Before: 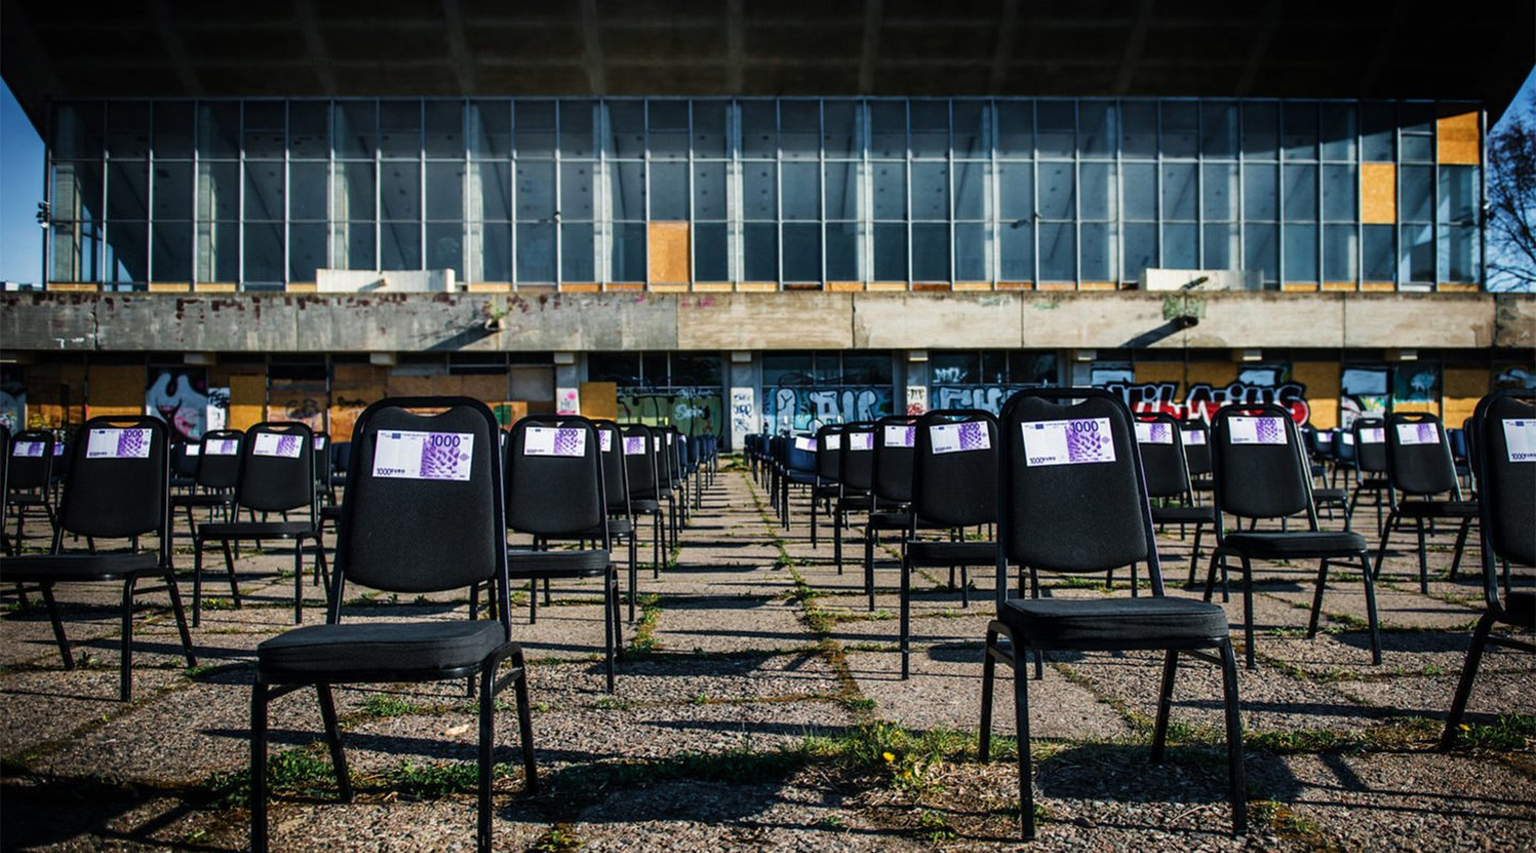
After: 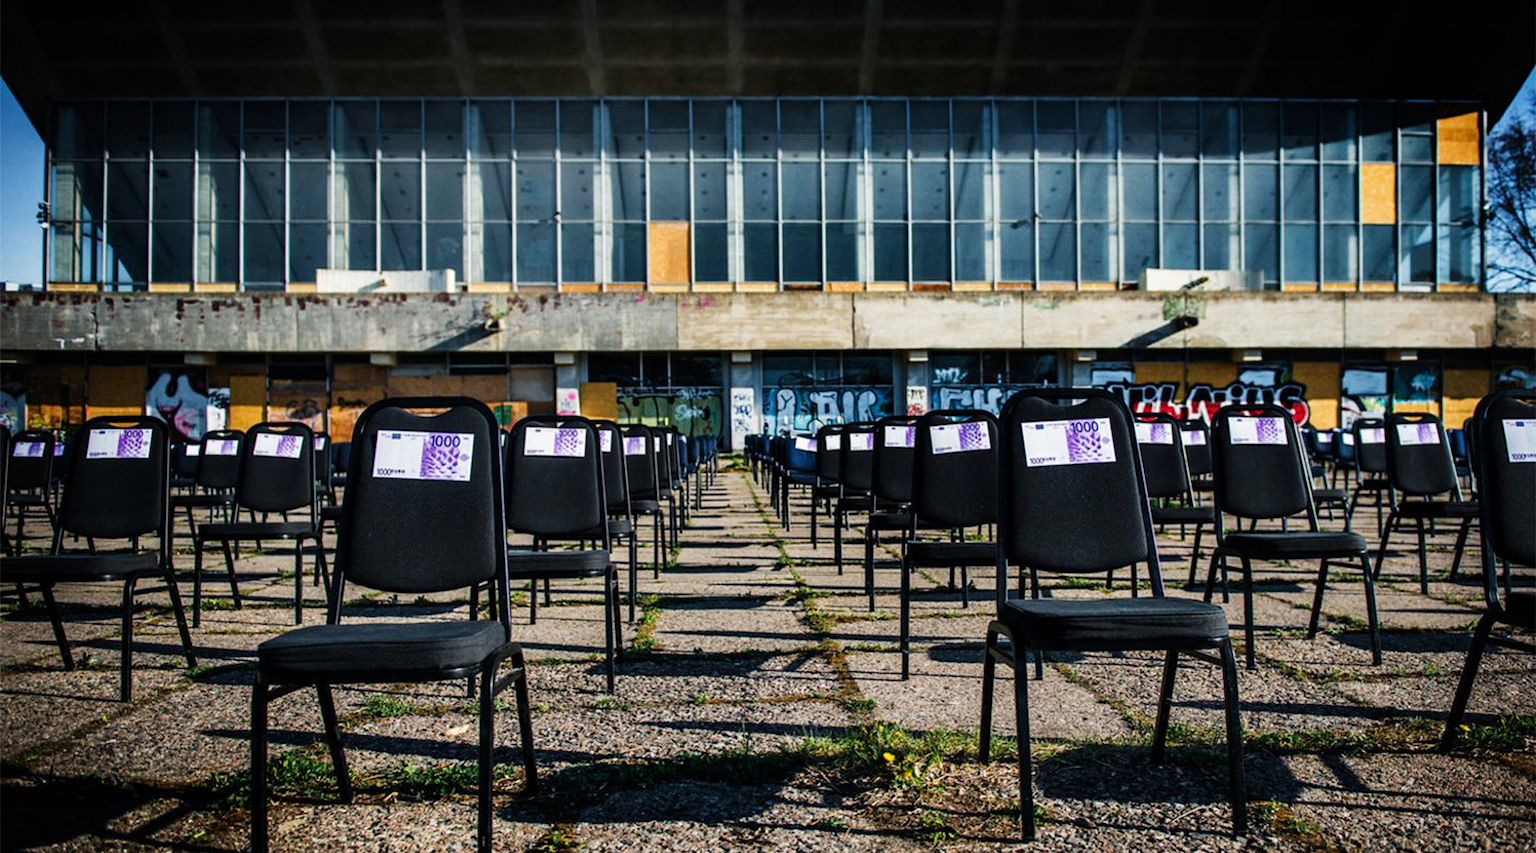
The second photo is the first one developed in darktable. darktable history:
tone curve: curves: ch0 [(0, 0) (0.004, 0.002) (0.02, 0.013) (0.218, 0.218) (0.664, 0.718) (0.832, 0.873) (1, 1)], preserve colors none
grain: coarseness 0.09 ISO, strength 10%
